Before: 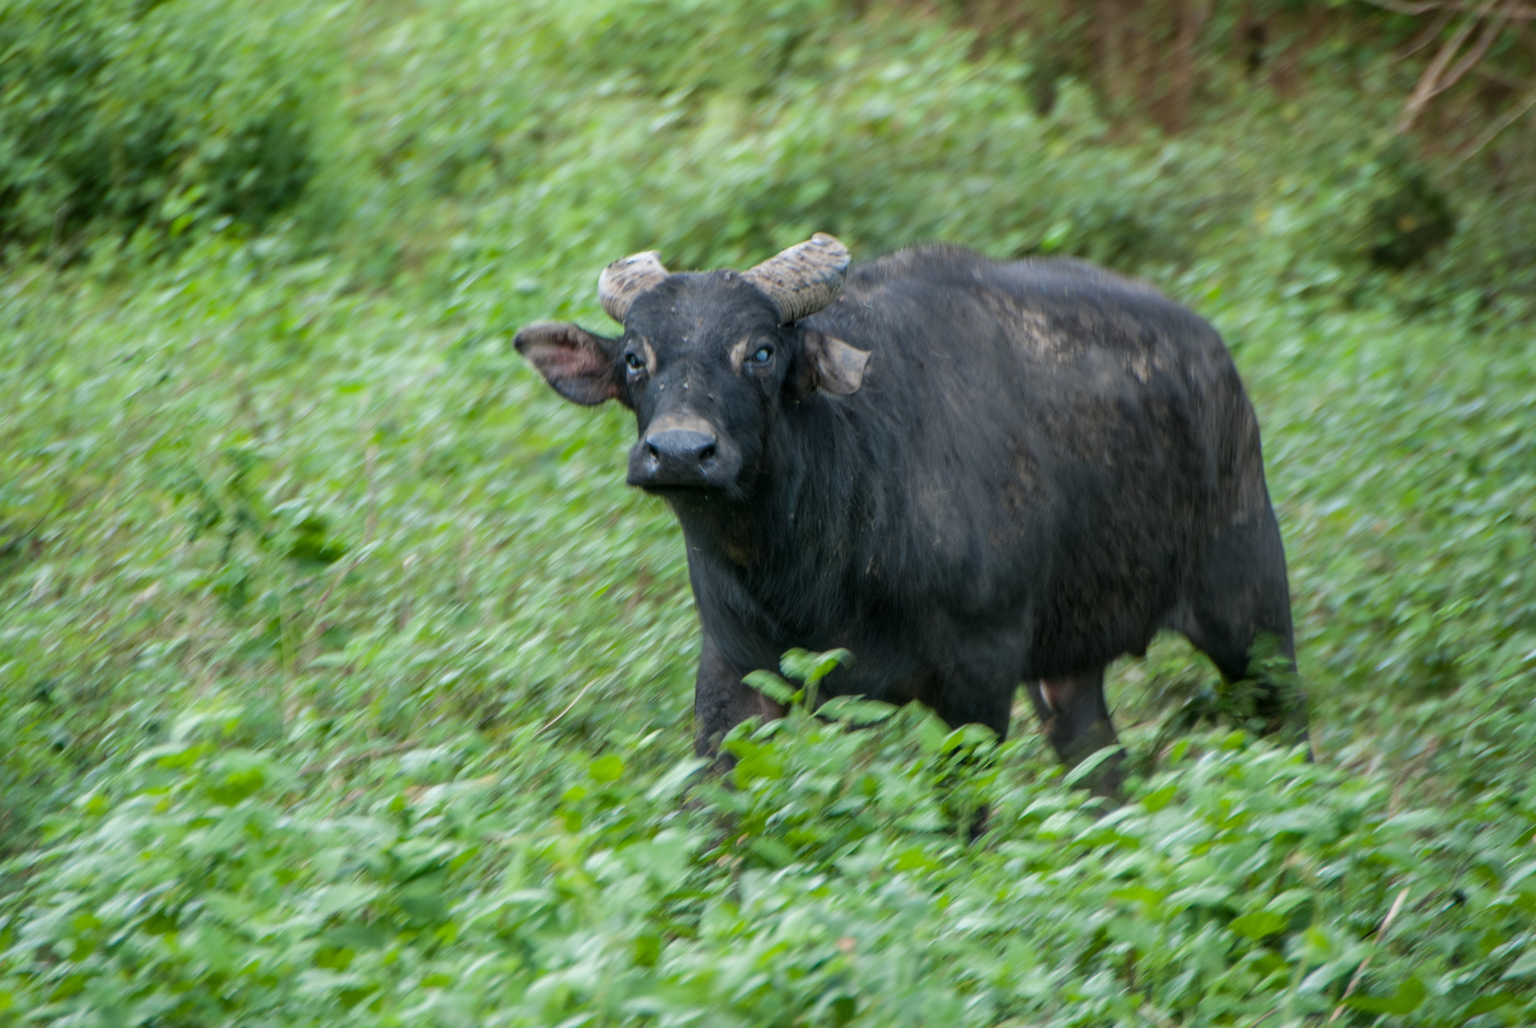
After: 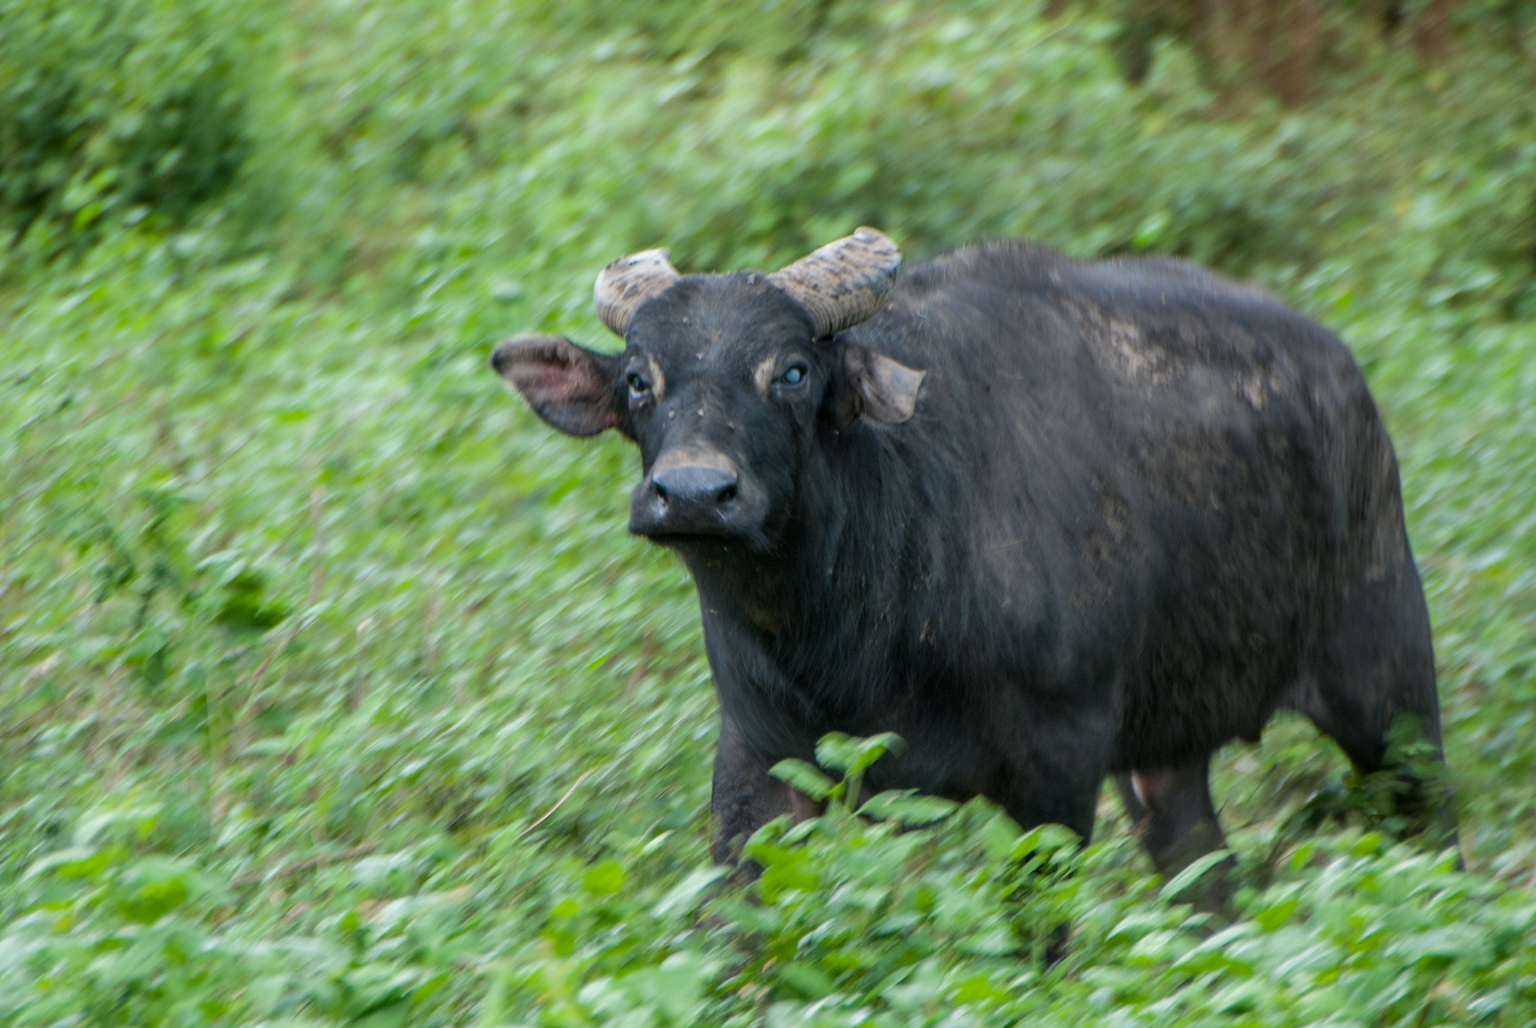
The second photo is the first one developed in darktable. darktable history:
crop and rotate: left 7.196%, top 4.574%, right 10.605%, bottom 13.178%
rgb levels: preserve colors max RGB
